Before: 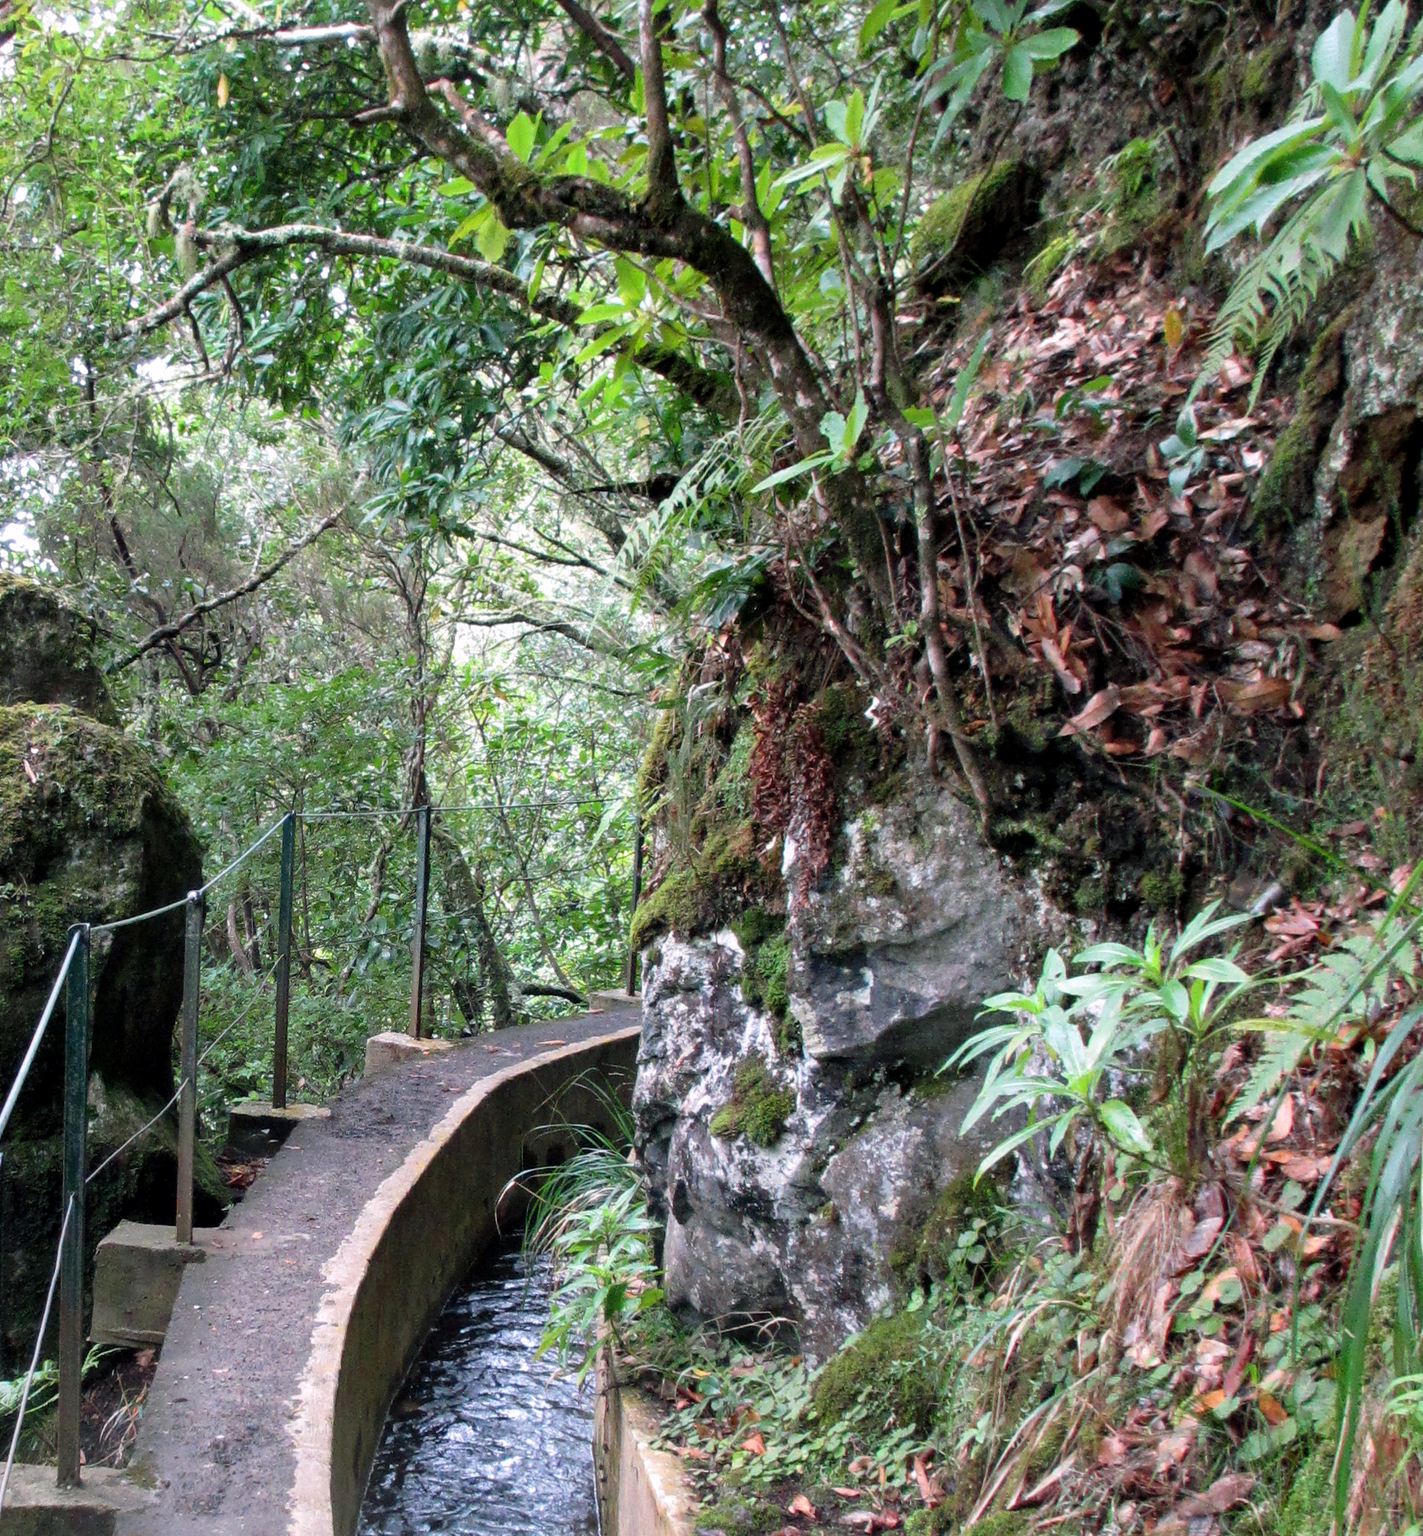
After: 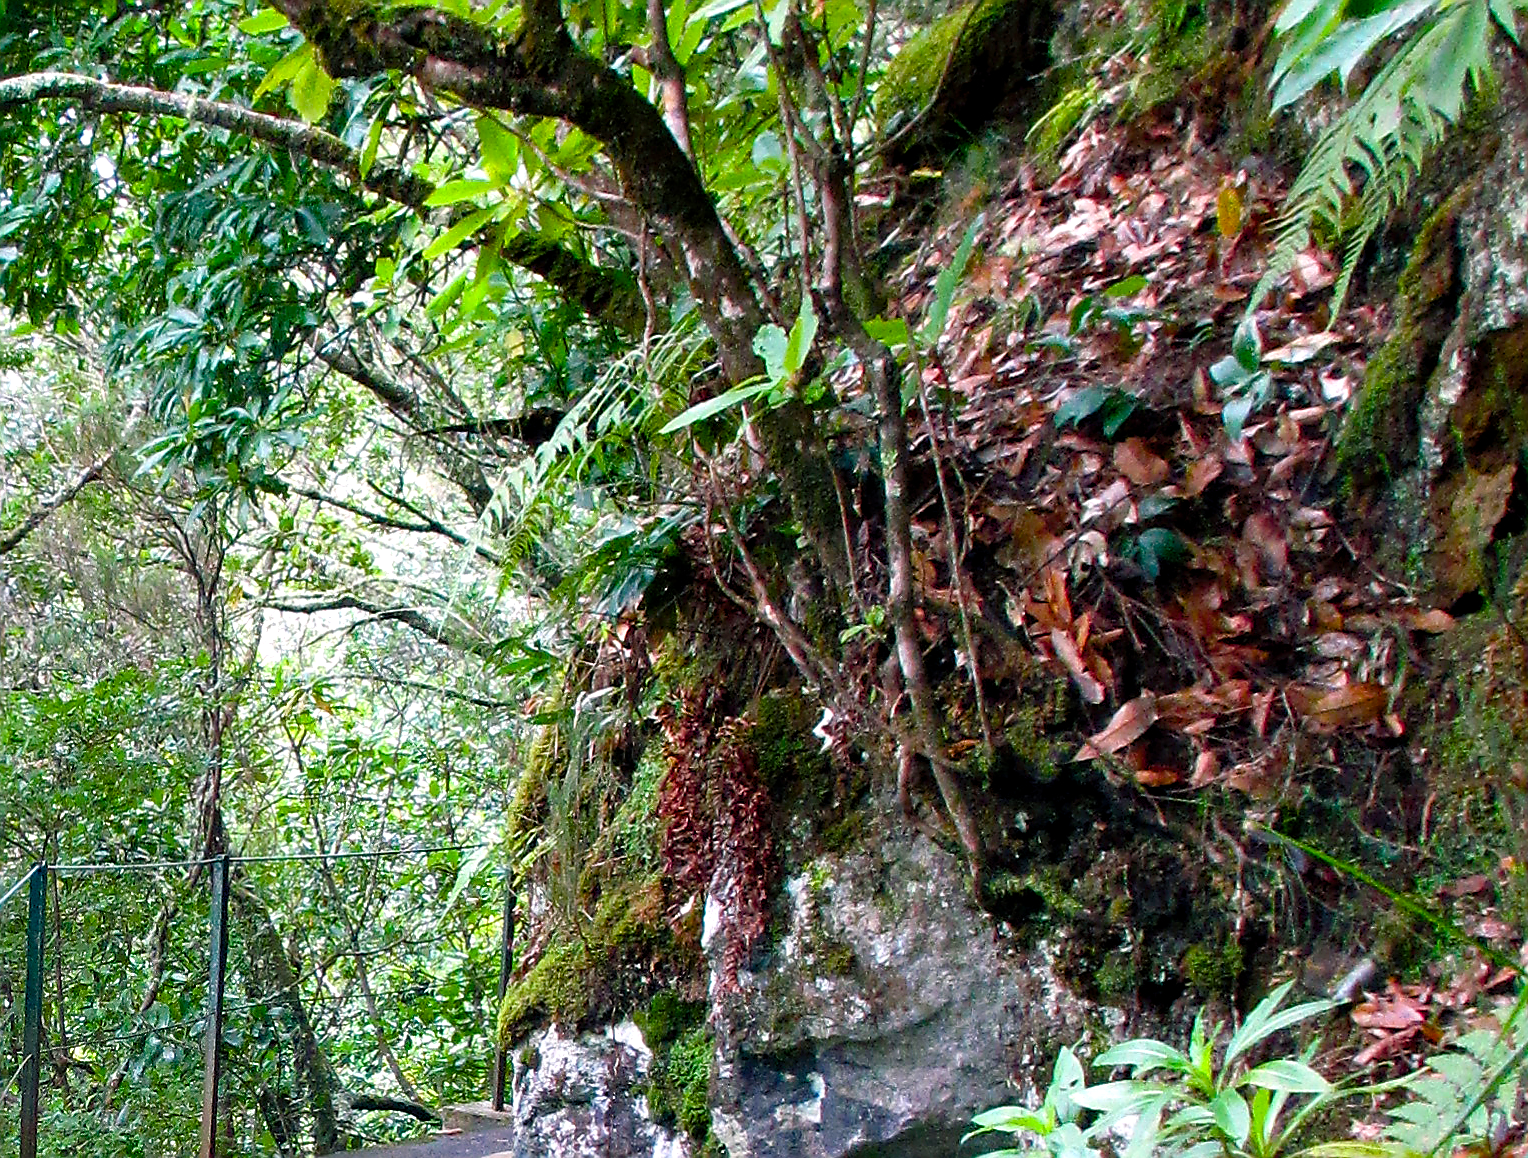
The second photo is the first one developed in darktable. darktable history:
crop: left 18.363%, top 11.129%, right 1.886%, bottom 32.846%
sharpen: radius 1.425, amount 1.265, threshold 0.819
color balance rgb: shadows lift › chroma 1.018%, shadows lift › hue 243.35°, linear chroma grading › global chroma 15.585%, perceptual saturation grading › global saturation 20%, perceptual saturation grading › highlights -25.589%, perceptual saturation grading › shadows 50.181%, perceptual brilliance grading › highlights 4.416%, perceptual brilliance grading › shadows -9.193%, global vibrance 20%
